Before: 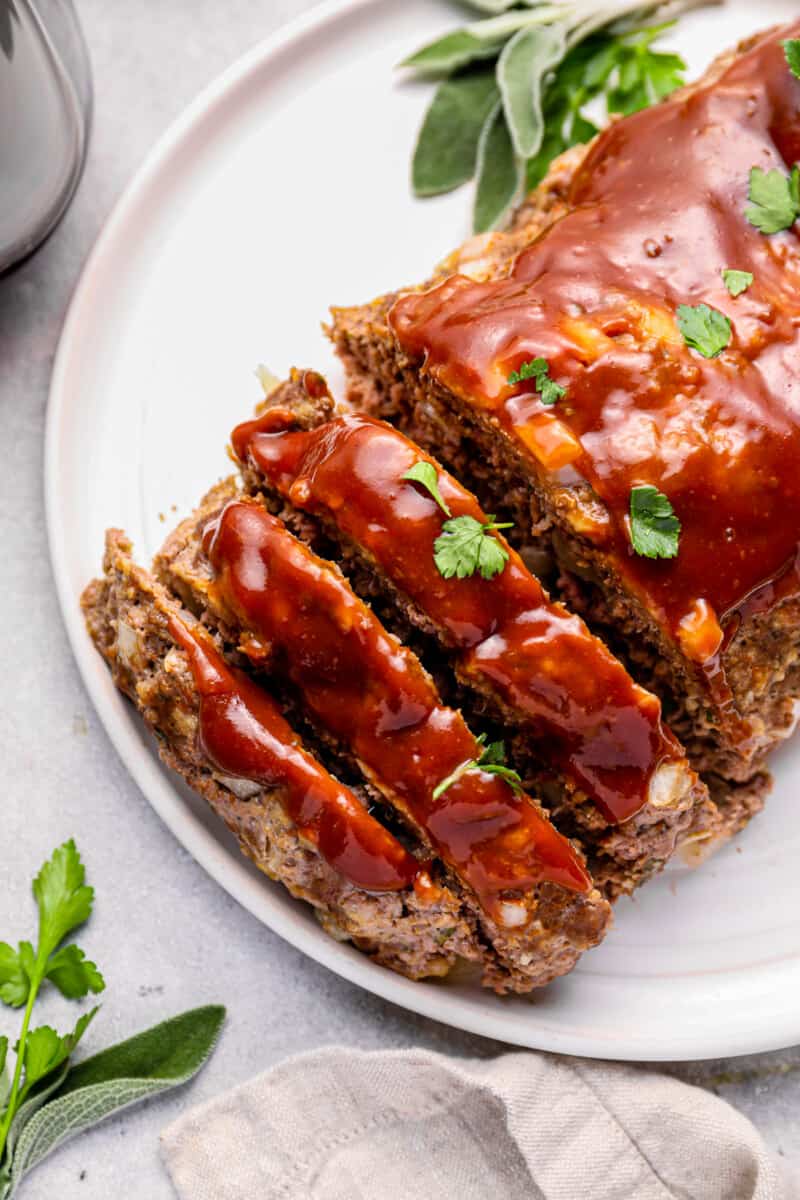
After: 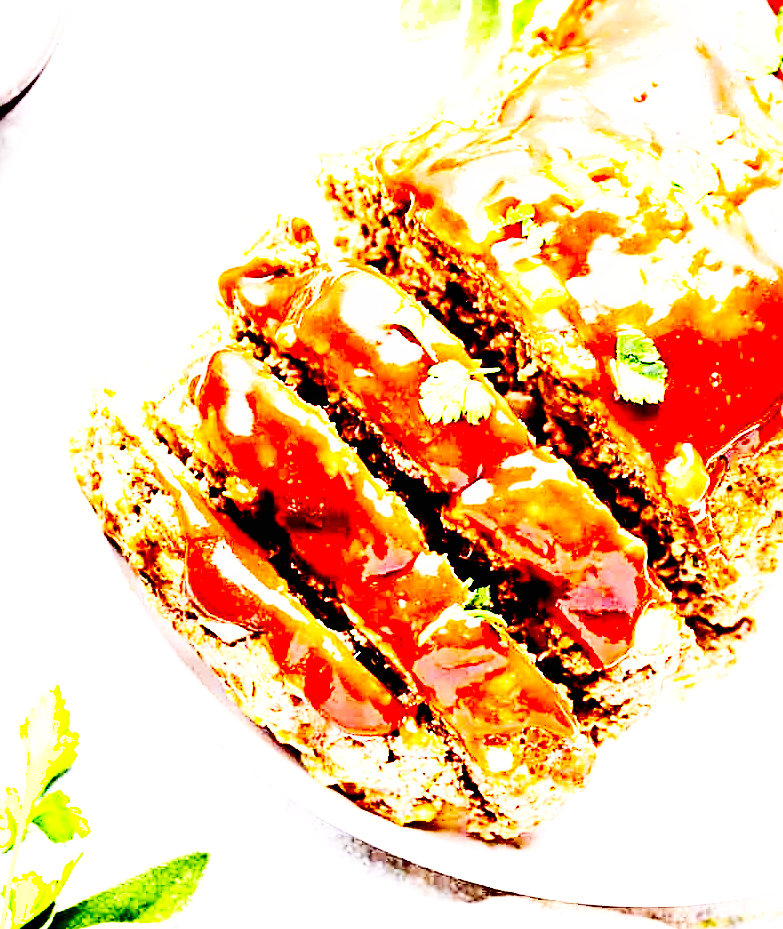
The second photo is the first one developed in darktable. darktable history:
crop and rotate: left 1.807%, top 12.934%, right 0.232%, bottom 9.604%
sharpen: on, module defaults
exposure: black level correction 0.009, exposure 1.414 EV, compensate exposure bias true, compensate highlight preservation false
base curve: curves: ch0 [(0, 0) (0.007, 0.004) (0.027, 0.03) (0.046, 0.07) (0.207, 0.54) (0.442, 0.872) (0.673, 0.972) (1, 1)], preserve colors none
levels: black 0.086%, levels [0, 0.478, 1]
shadows and highlights: shadows 12.24, white point adjustment 1.27, highlights color adjustment 52.37%, soften with gaussian
tone equalizer: -7 EV 0.159 EV, -6 EV 0.589 EV, -5 EV 1.12 EV, -4 EV 1.31 EV, -3 EV 1.18 EV, -2 EV 0.6 EV, -1 EV 0.161 EV, edges refinement/feathering 500, mask exposure compensation -1.57 EV, preserve details no
